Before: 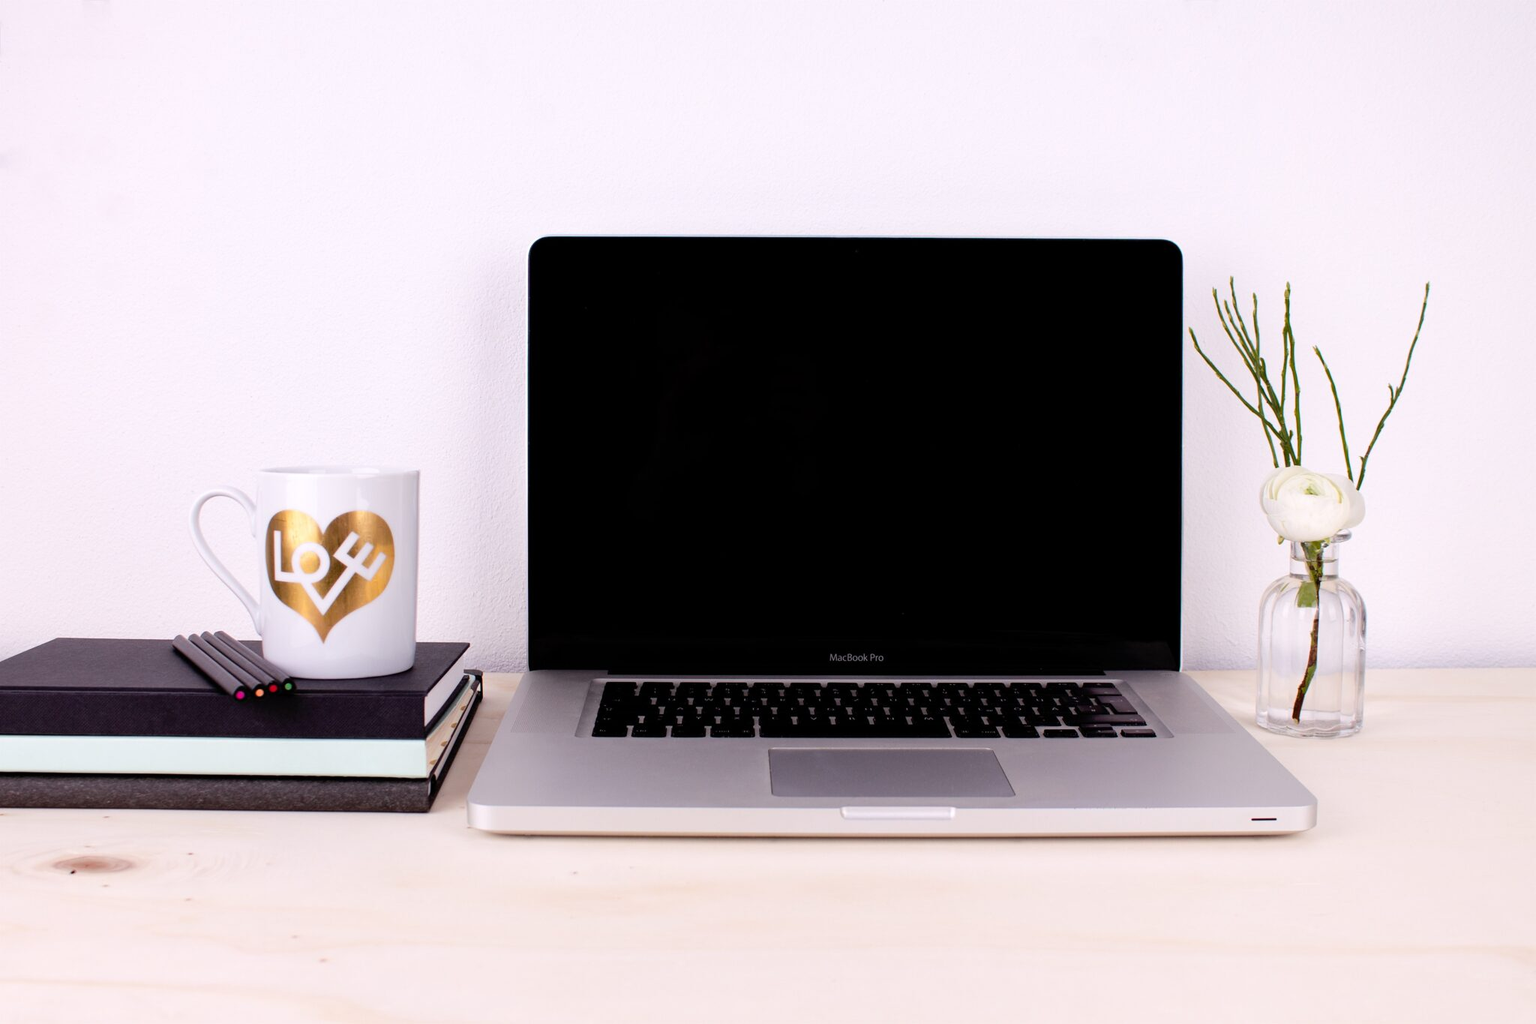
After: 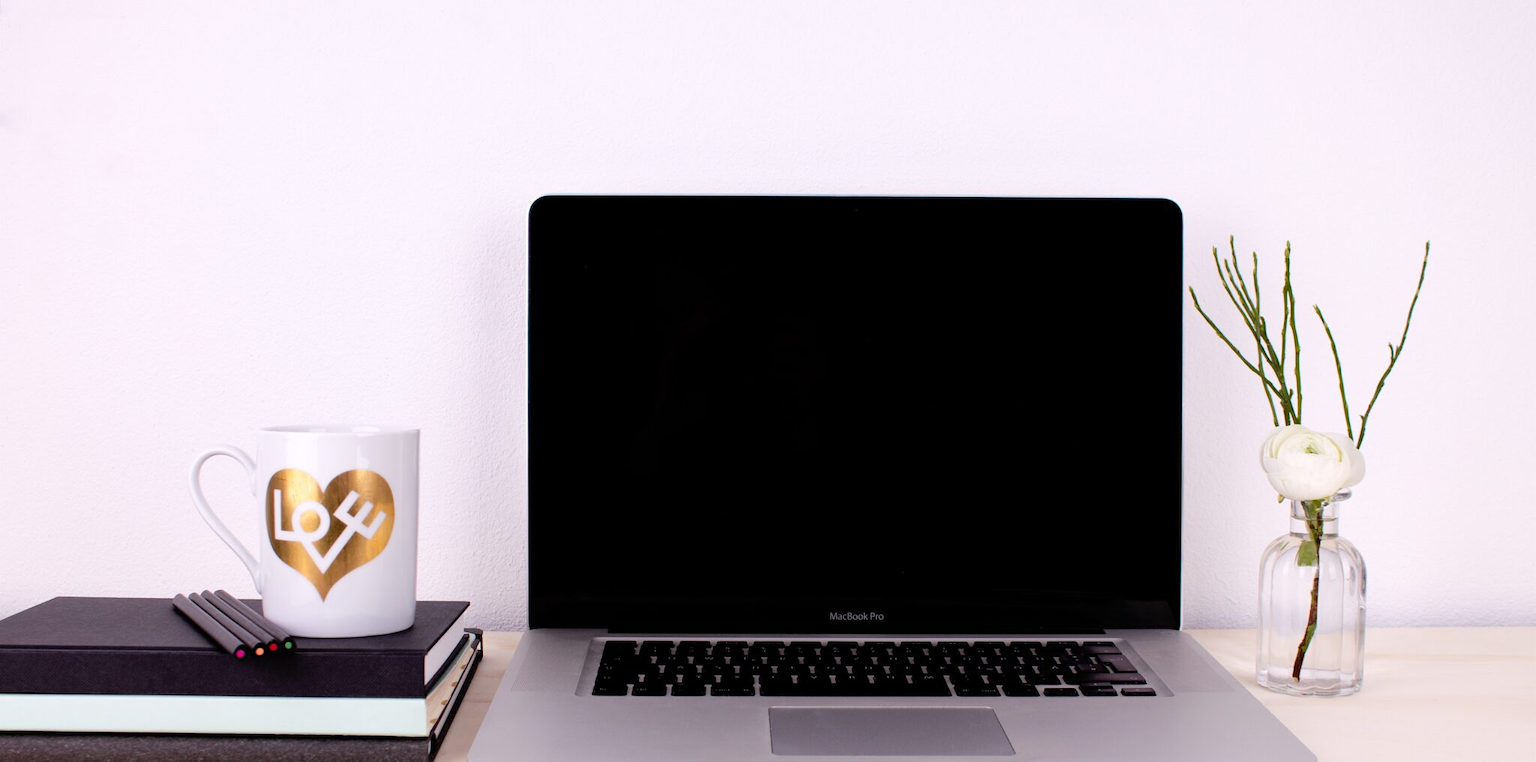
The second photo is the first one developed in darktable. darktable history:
crop: top 4.088%, bottom 21.41%
